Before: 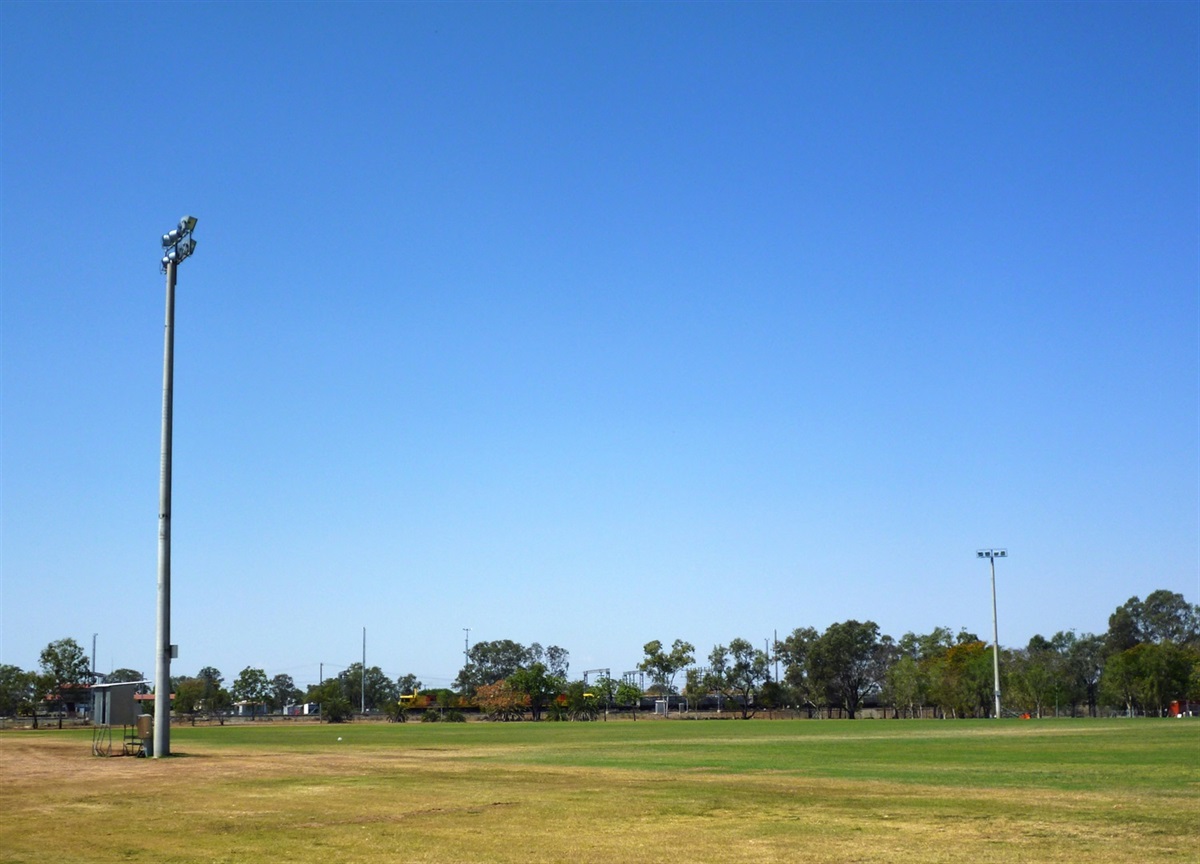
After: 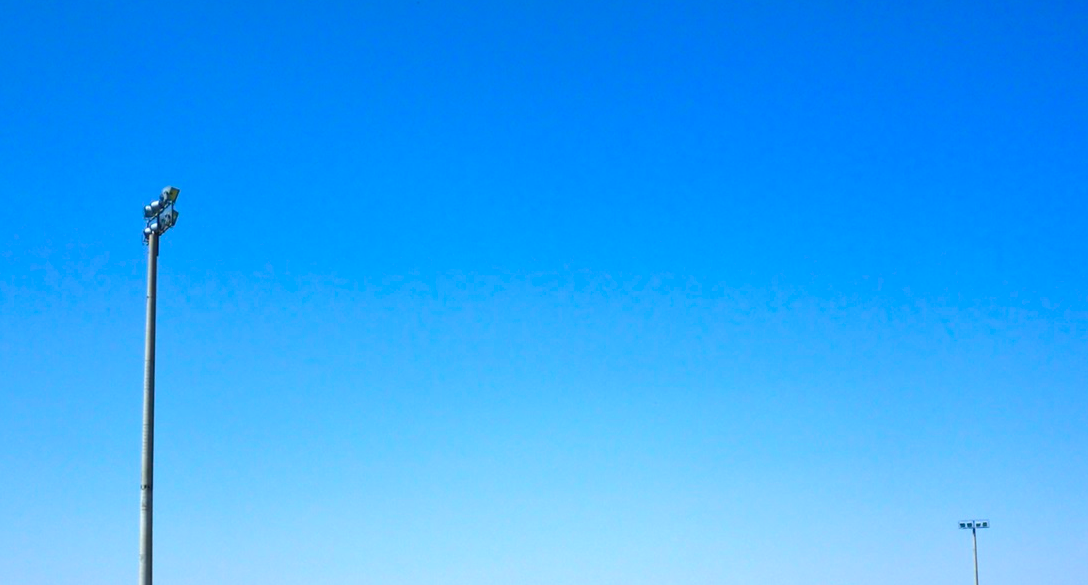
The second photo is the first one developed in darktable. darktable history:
color balance rgb: linear chroma grading › global chroma 15%, perceptual saturation grading › global saturation 30%
shadows and highlights: shadows 43.06, highlights 6.94
crop: left 1.509%, top 3.452%, right 7.696%, bottom 28.452%
